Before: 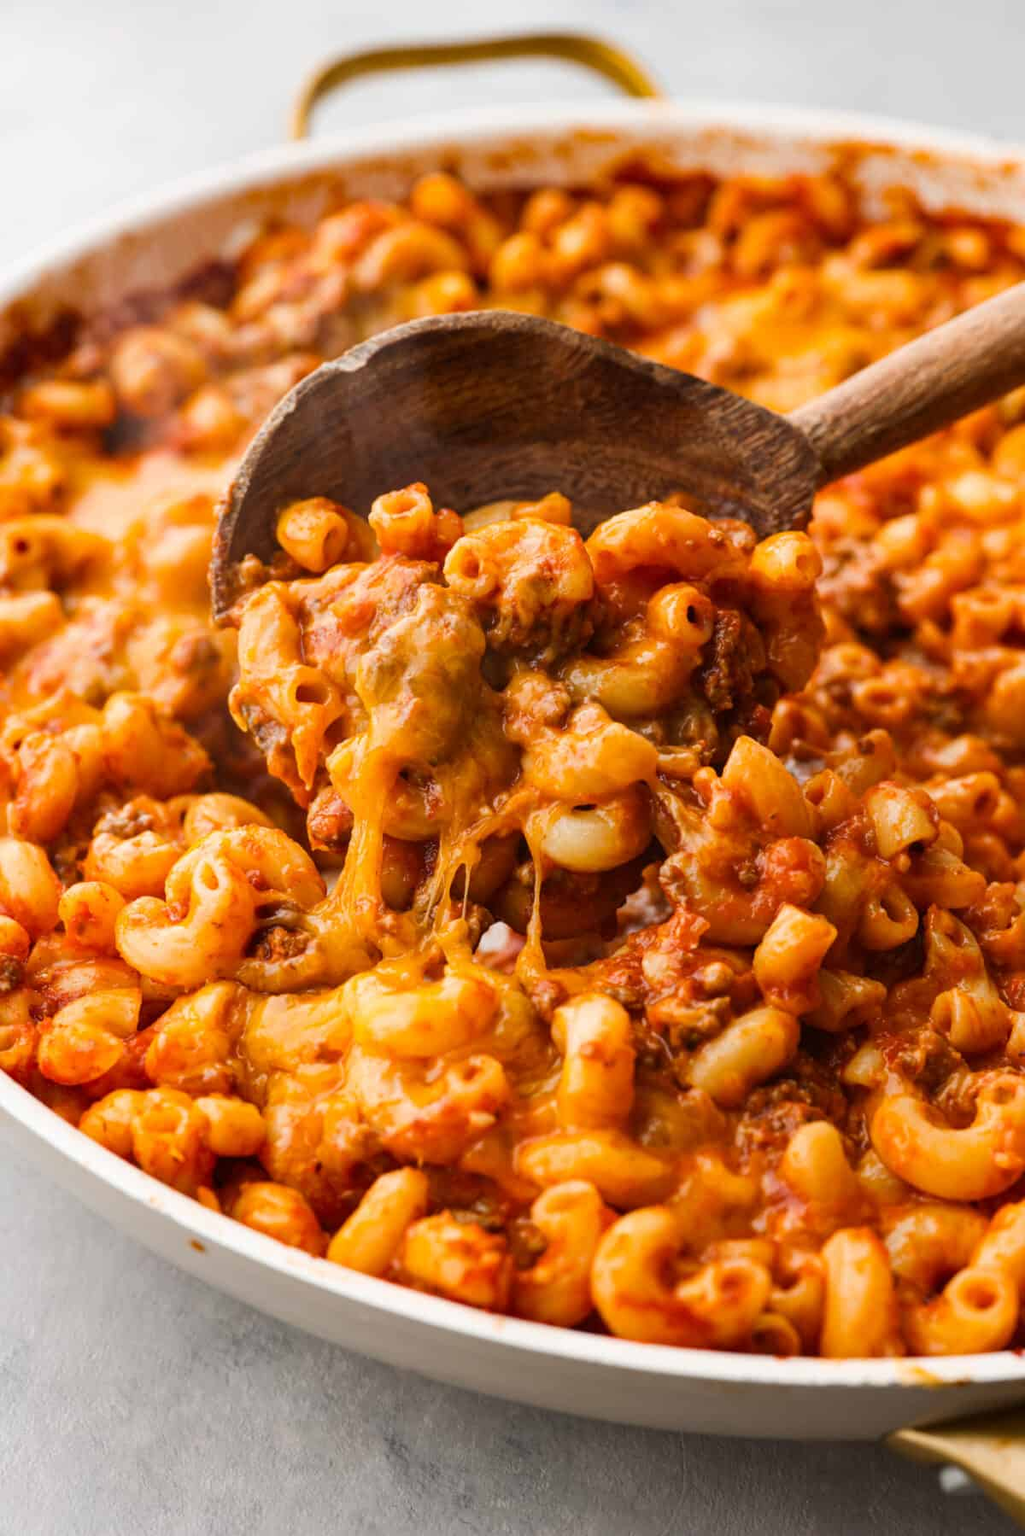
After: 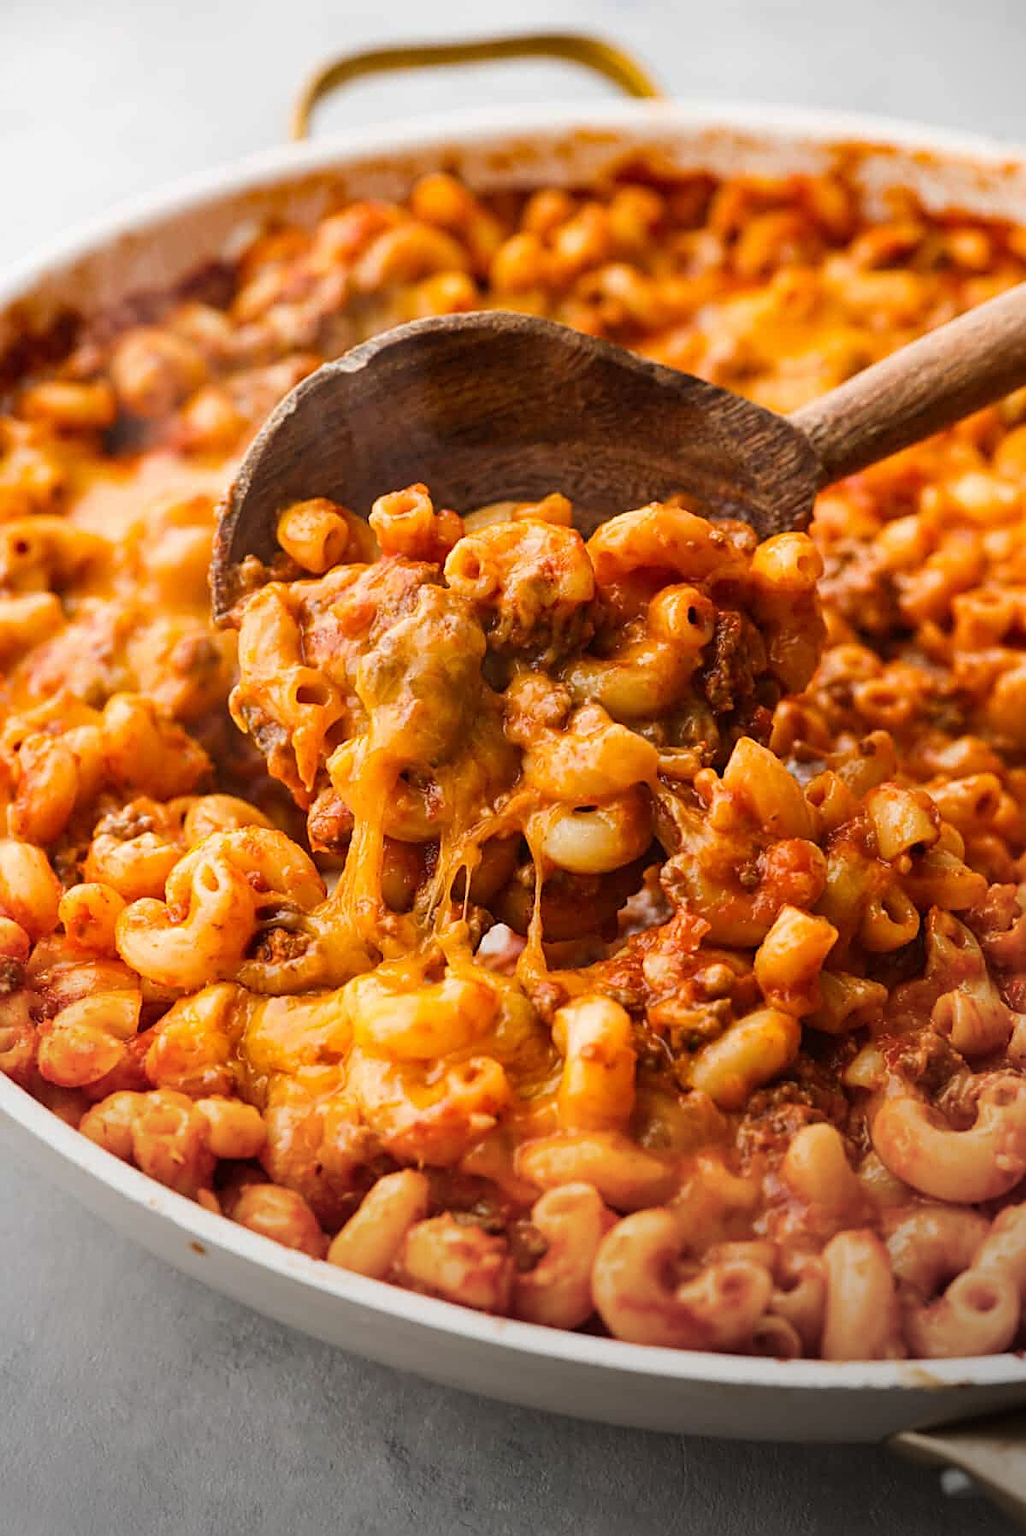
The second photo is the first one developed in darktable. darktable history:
vignetting: fall-off radius 63.11%, brightness -0.575, center (-0.058, -0.358)
sharpen: on, module defaults
crop: top 0.055%, bottom 0.101%
